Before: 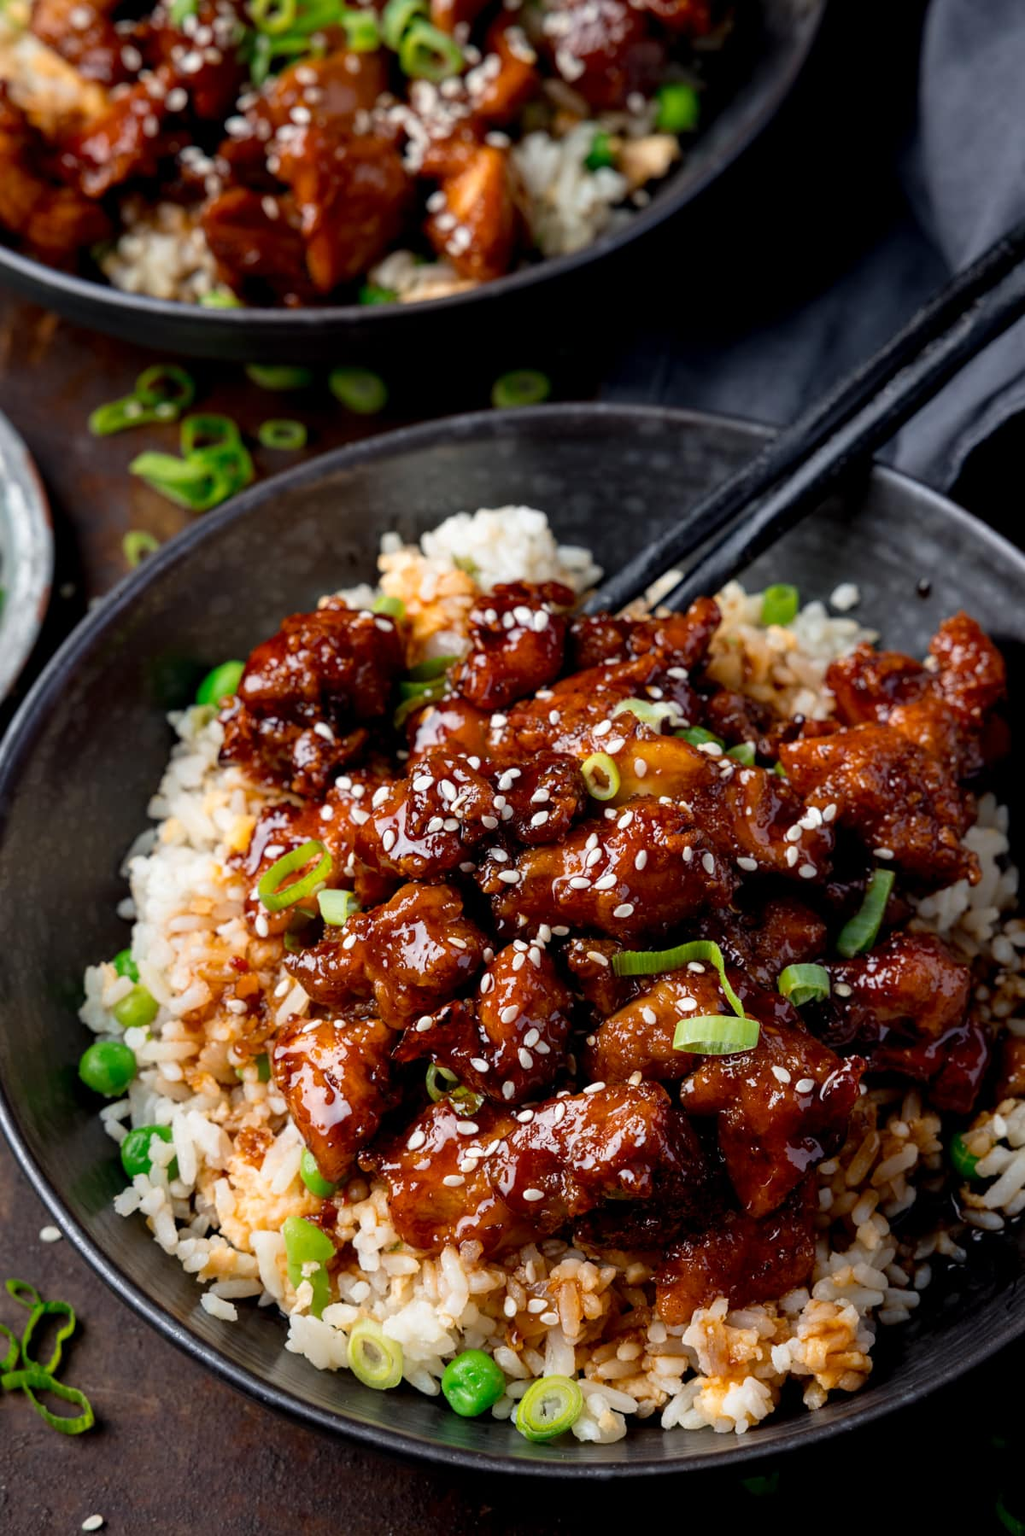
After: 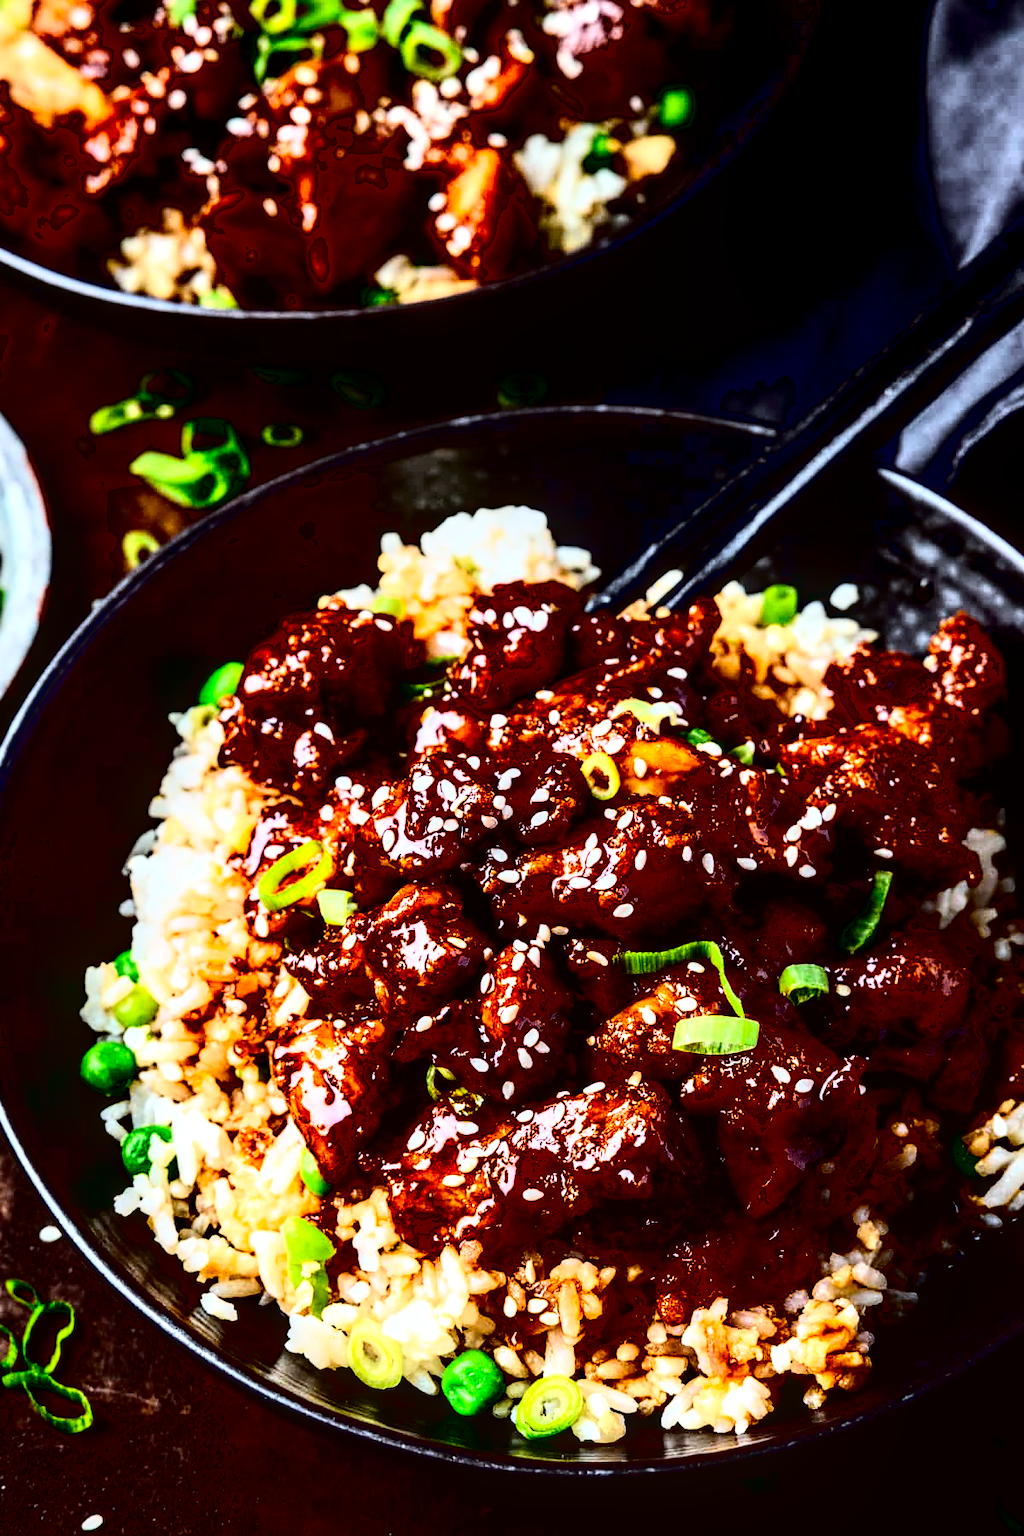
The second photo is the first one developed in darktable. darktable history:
tone equalizer: on, module defaults
local contrast: highlights 60%, shadows 60%, detail 160%
rgb curve: curves: ch0 [(0, 0) (0.21, 0.15) (0.24, 0.21) (0.5, 0.75) (0.75, 0.96) (0.89, 0.99) (1, 1)]; ch1 [(0, 0.02) (0.21, 0.13) (0.25, 0.2) (0.5, 0.67) (0.75, 0.9) (0.89, 0.97) (1, 1)]; ch2 [(0, 0.02) (0.21, 0.13) (0.25, 0.2) (0.5, 0.67) (0.75, 0.9) (0.89, 0.97) (1, 1)], compensate middle gray true
exposure: black level correction 0.046, exposure -0.228 EV, compensate highlight preservation false
tone curve: curves: ch0 [(0, 0) (0.126, 0.061) (0.338, 0.285) (0.494, 0.518) (0.703, 0.762) (1, 1)]; ch1 [(0, 0) (0.364, 0.322) (0.443, 0.441) (0.5, 0.501) (0.55, 0.578) (1, 1)]; ch2 [(0, 0) (0.44, 0.424) (0.501, 0.499) (0.557, 0.564) (0.613, 0.682) (0.707, 0.746) (1, 1)], color space Lab, independent channels, preserve colors none
color correction: highlights a* -3.28, highlights b* -6.24, shadows a* 3.1, shadows b* 5.19
